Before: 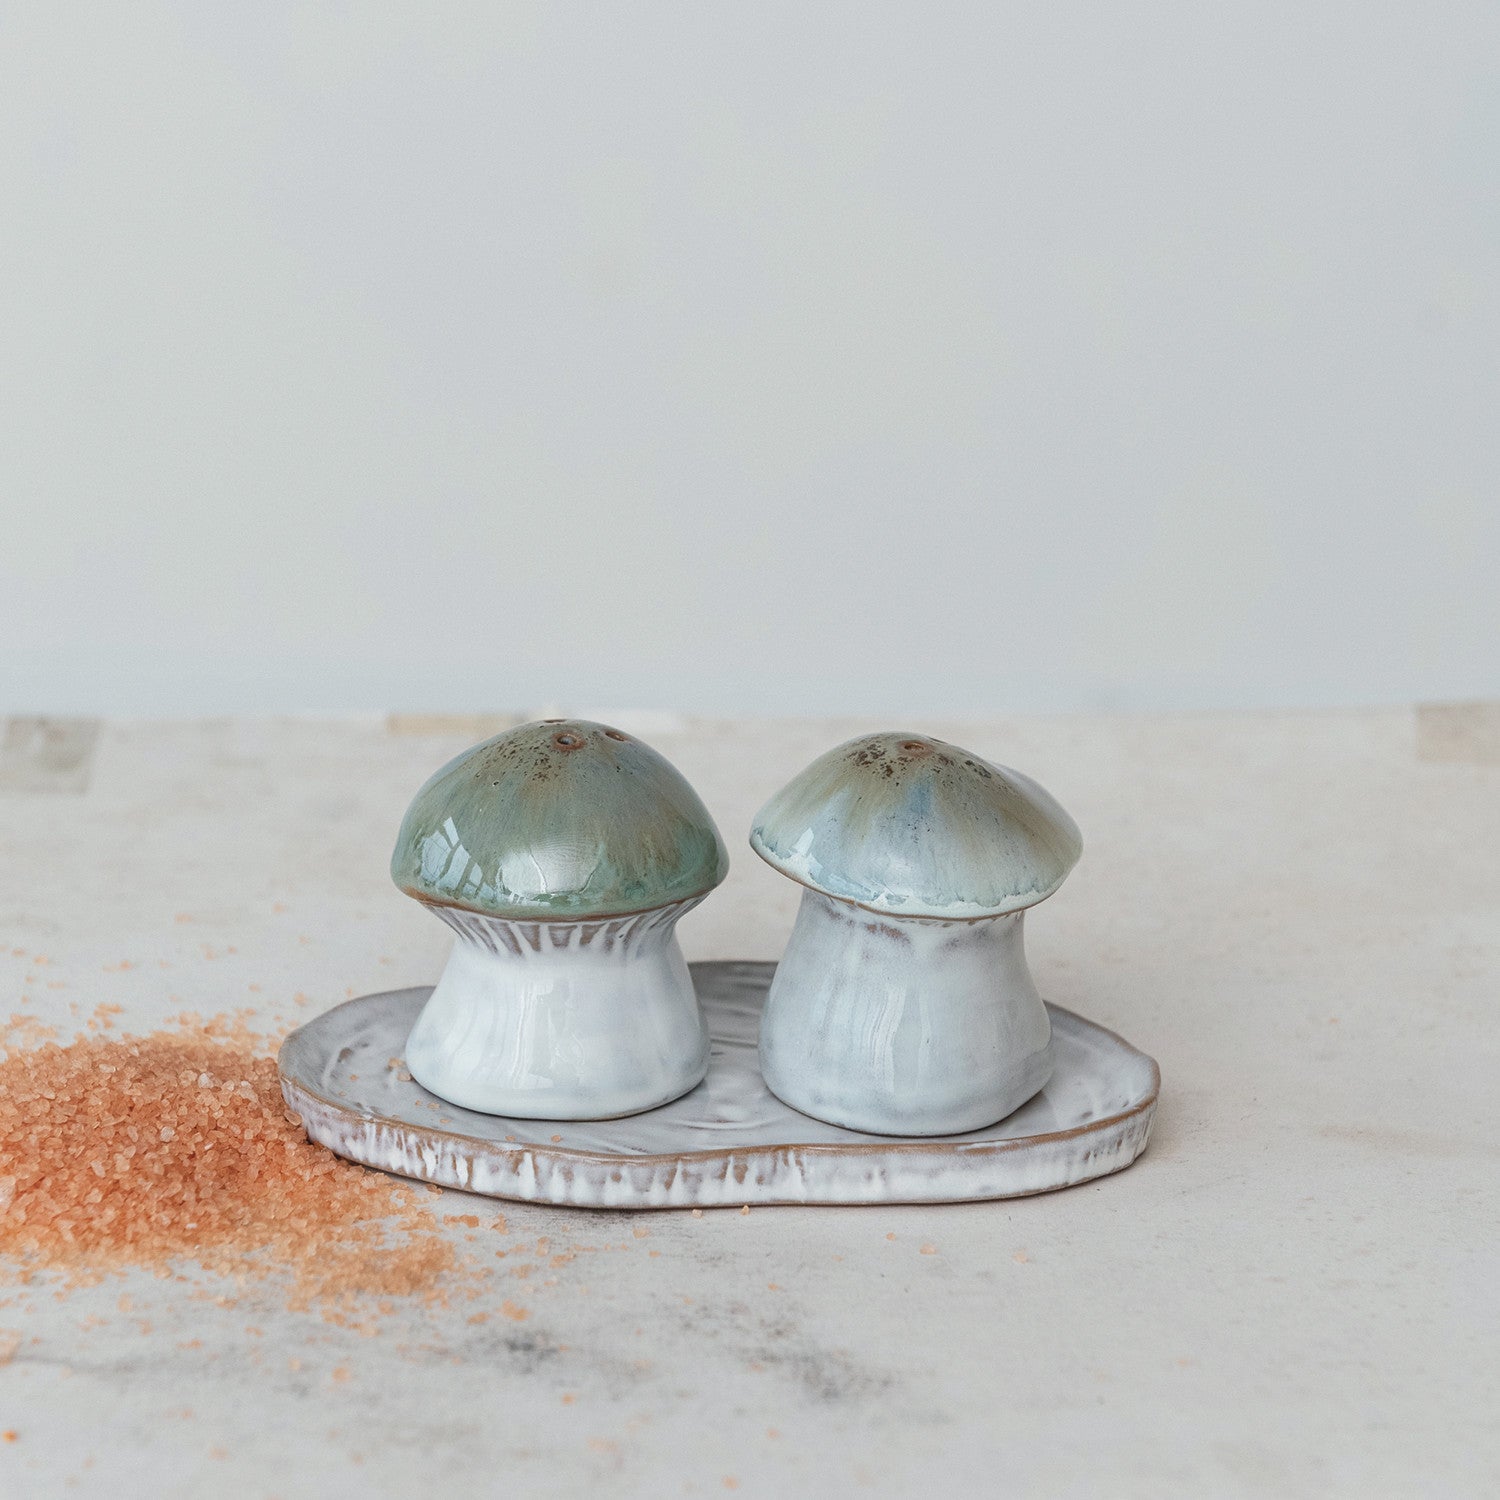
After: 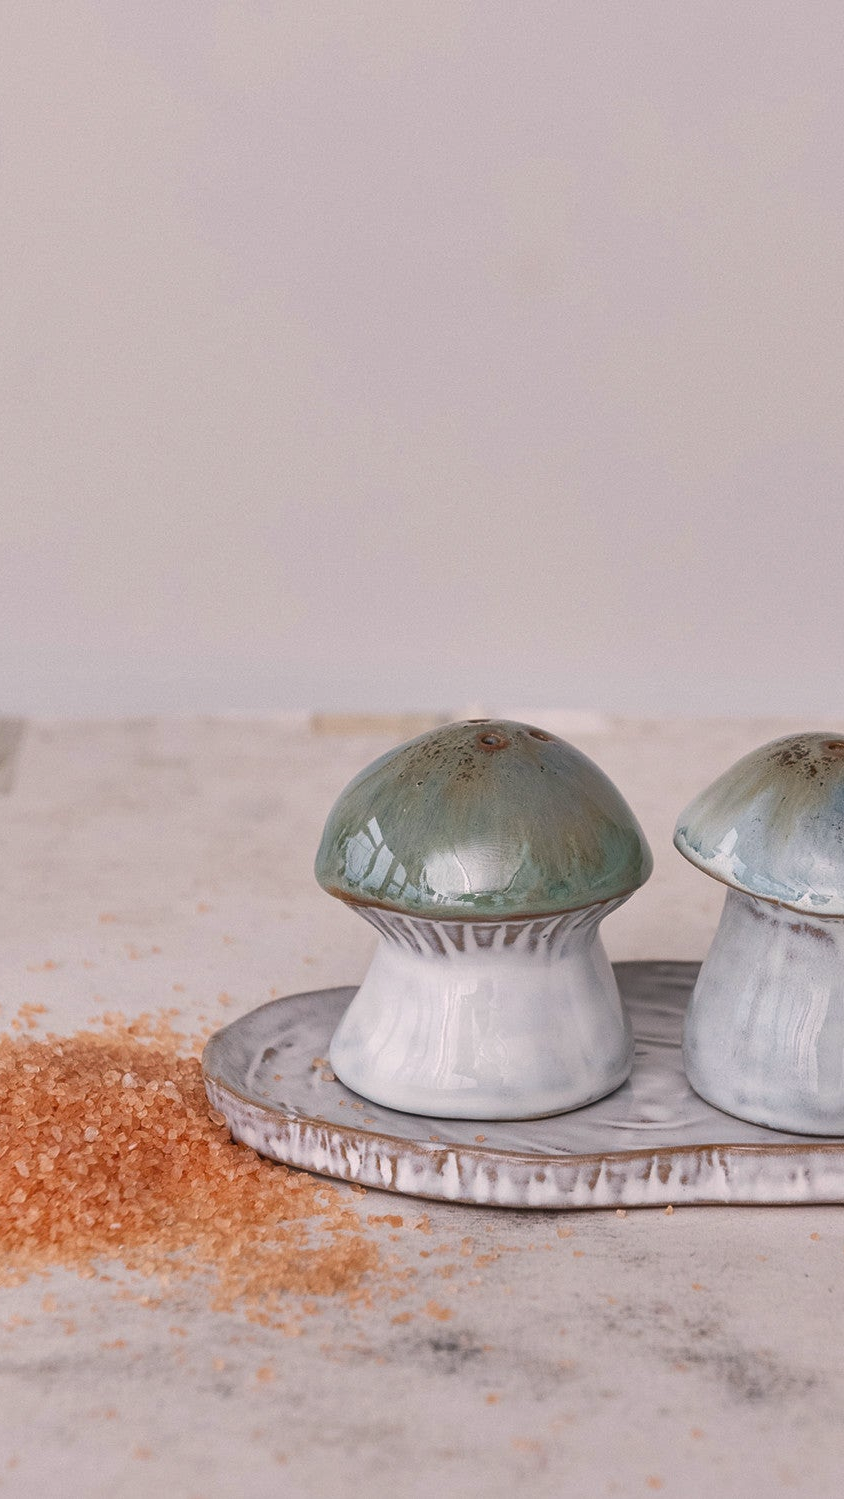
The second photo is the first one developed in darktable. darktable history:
shadows and highlights: soften with gaussian
crop: left 5.097%, right 38.585%
color calibration: output R [1.063, -0.012, -0.003, 0], output B [-0.079, 0.047, 1, 0], gray › normalize channels true, illuminant same as pipeline (D50), adaptation XYZ, x 0.345, y 0.358, temperature 5016.31 K, gamut compression 0.03
